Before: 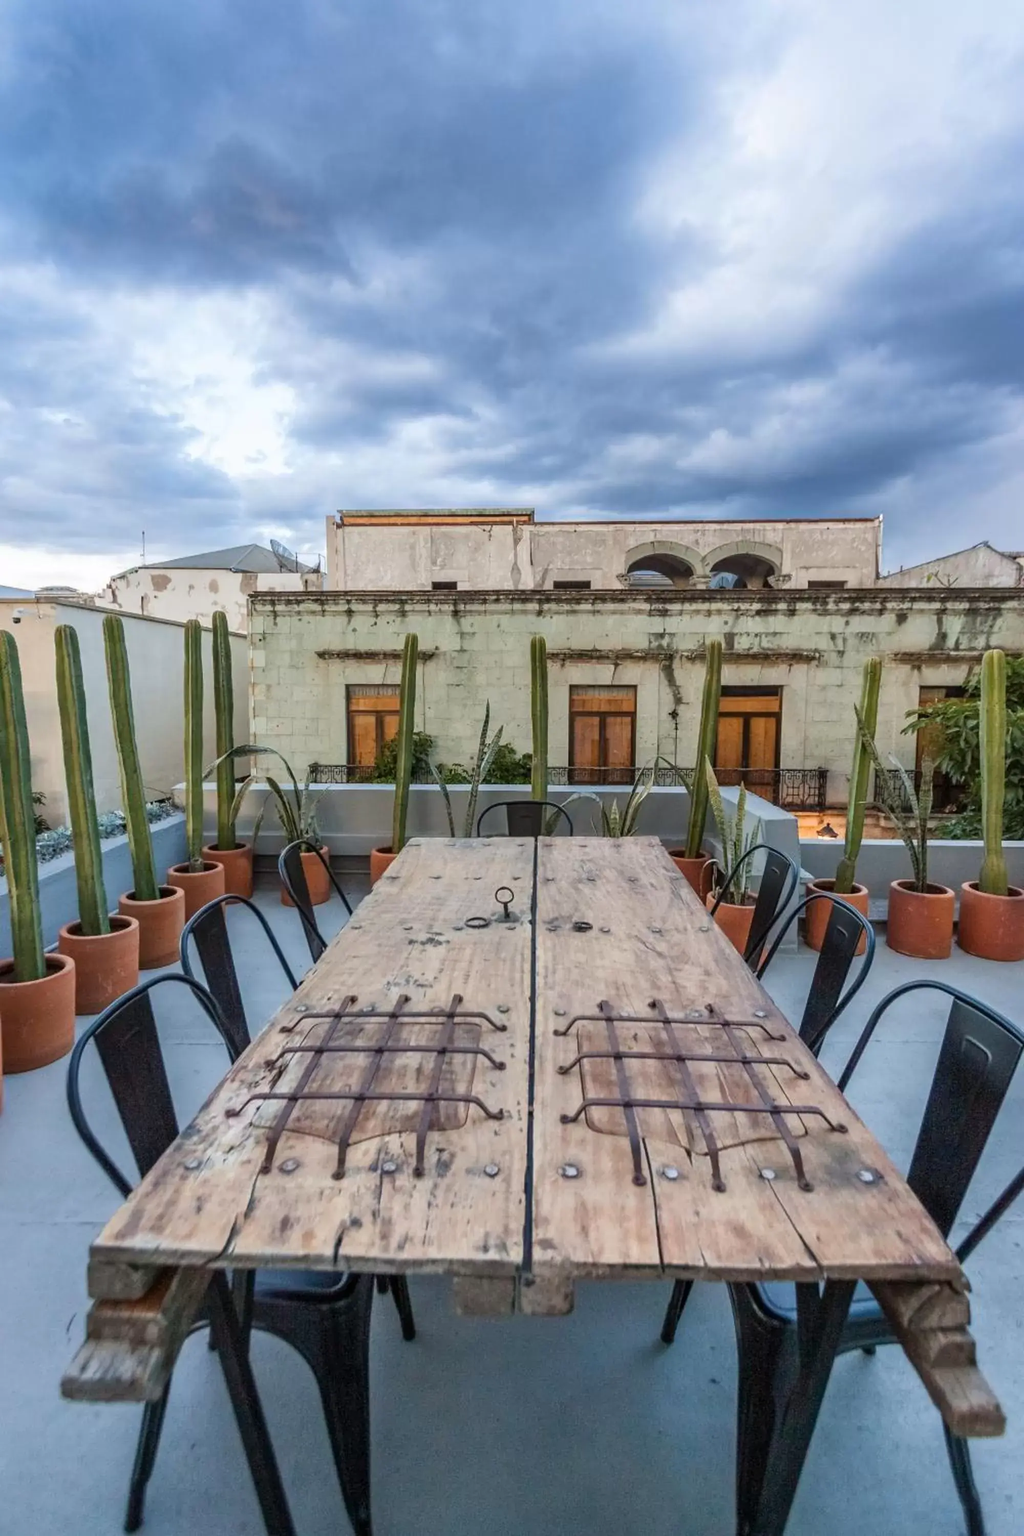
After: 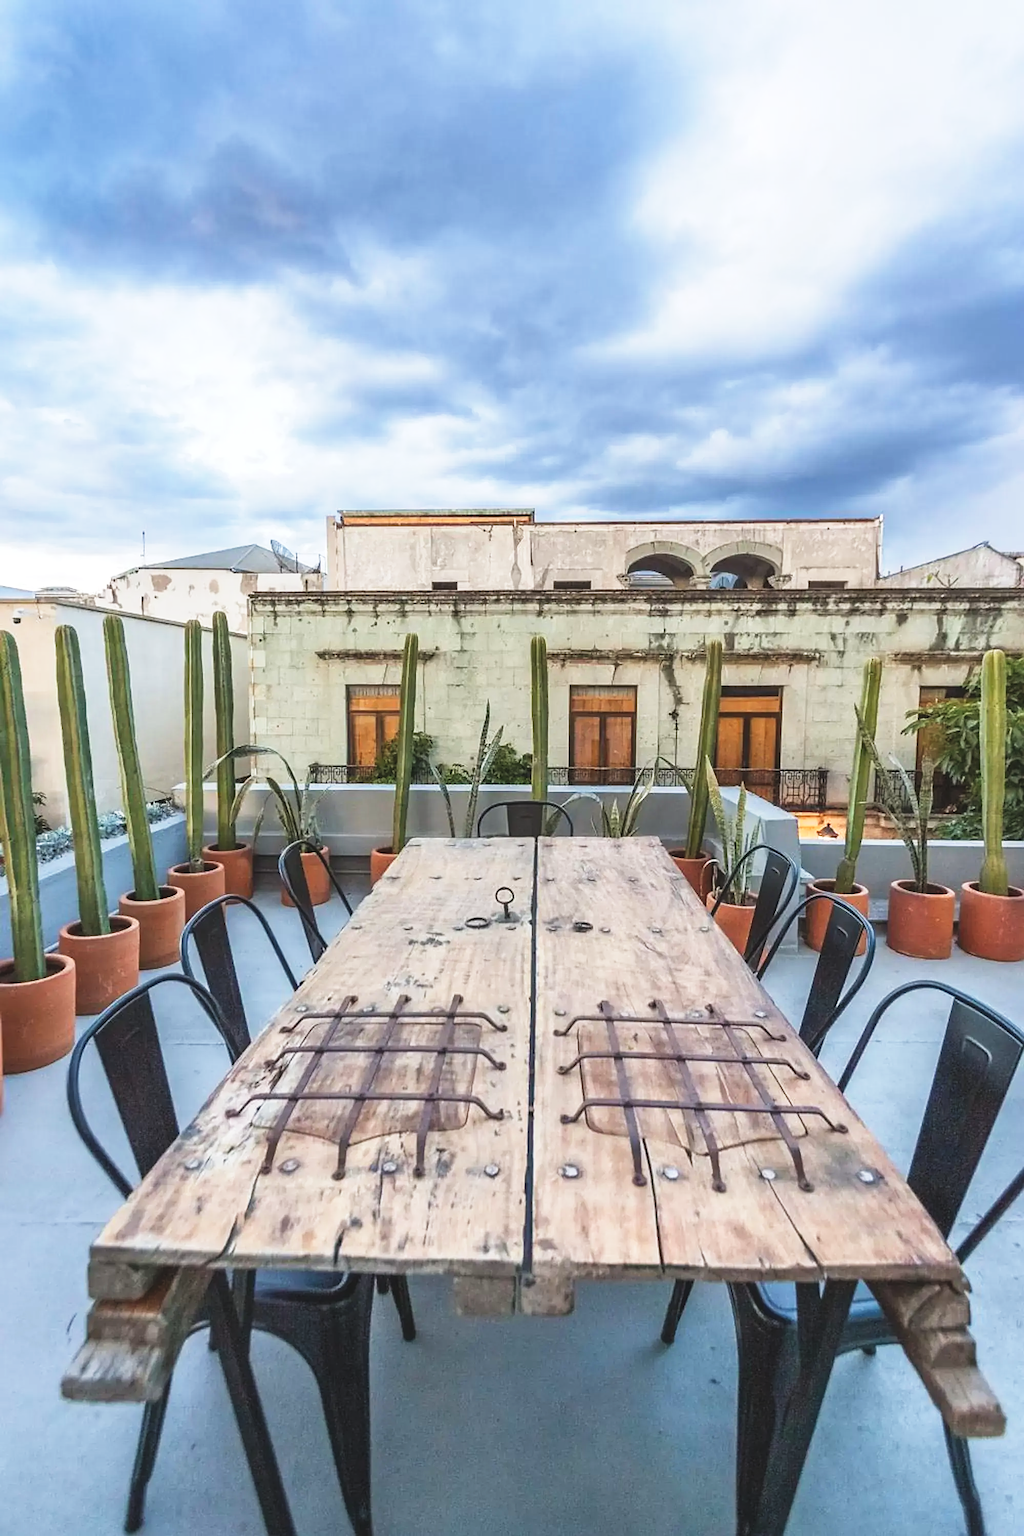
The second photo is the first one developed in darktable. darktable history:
exposure: black level correction -0.007, exposure 0.07 EV, compensate highlight preservation false
base curve: curves: ch0 [(0, 0) (0.579, 0.807) (1, 1)], preserve colors none
sharpen: on, module defaults
